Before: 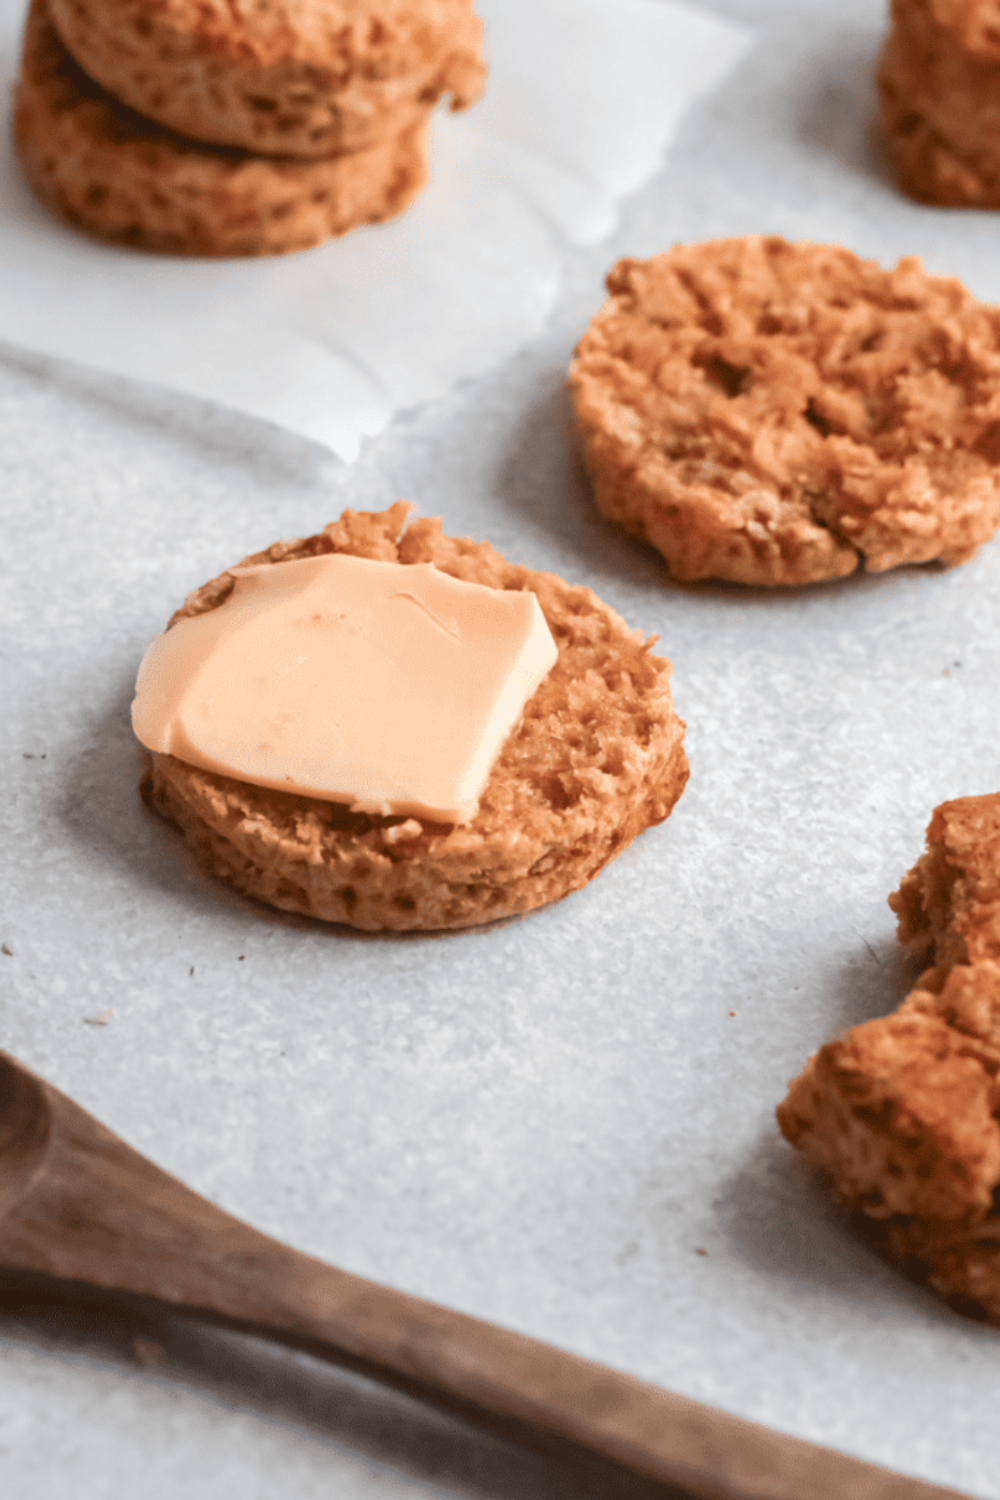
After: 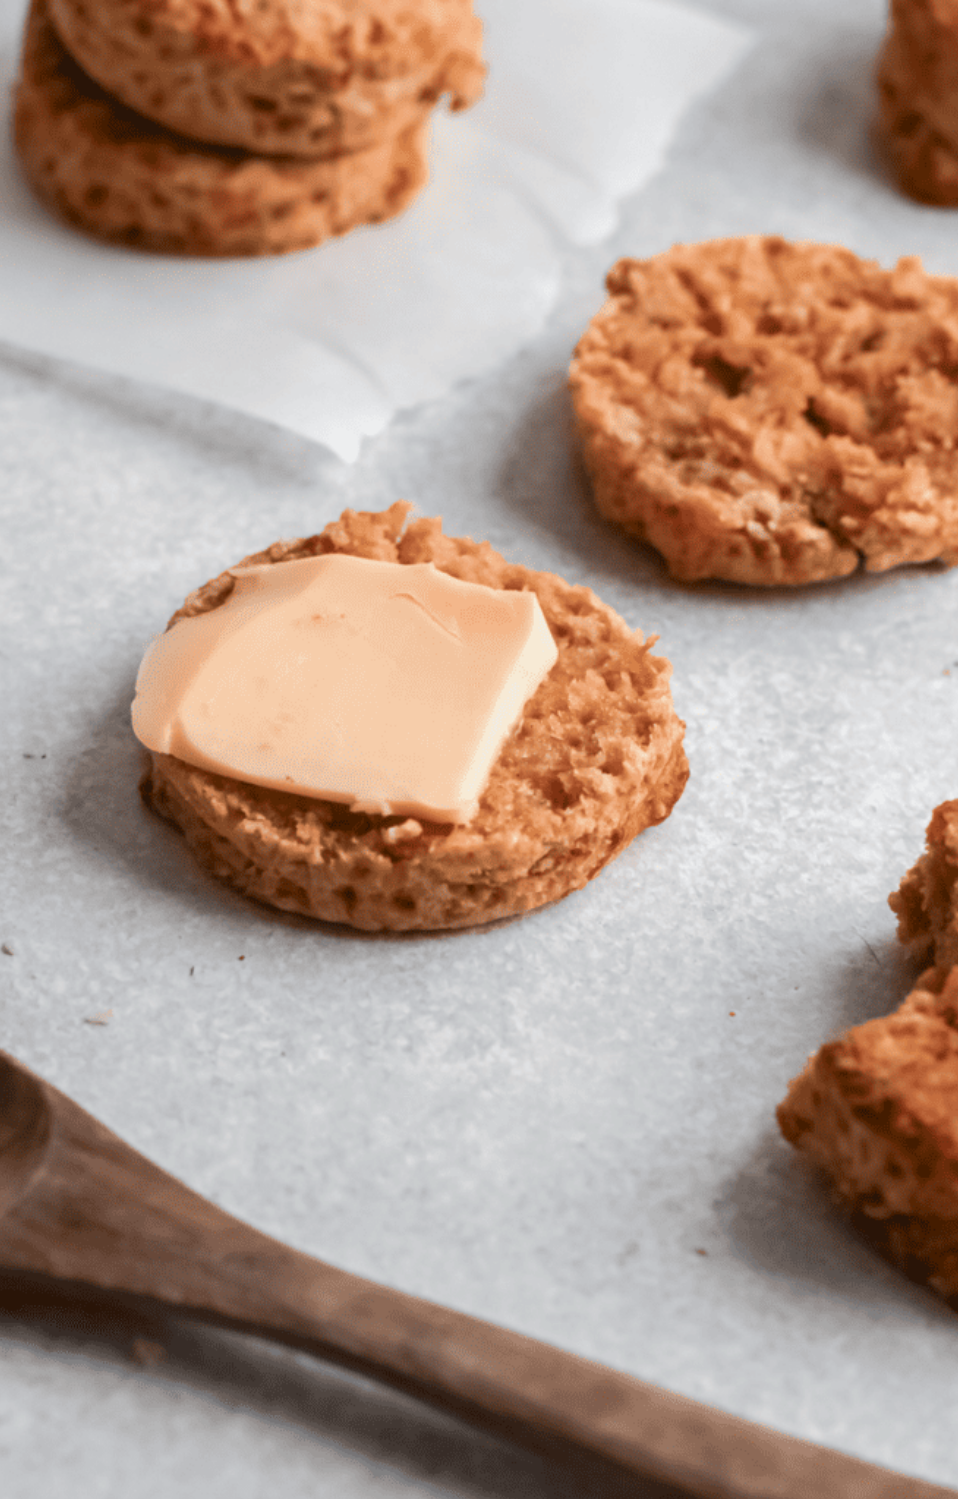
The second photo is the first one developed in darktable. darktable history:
exposure: black level correction 0.002, exposure -0.1 EV, compensate highlight preservation false
crop: right 4.126%, bottom 0.031%
